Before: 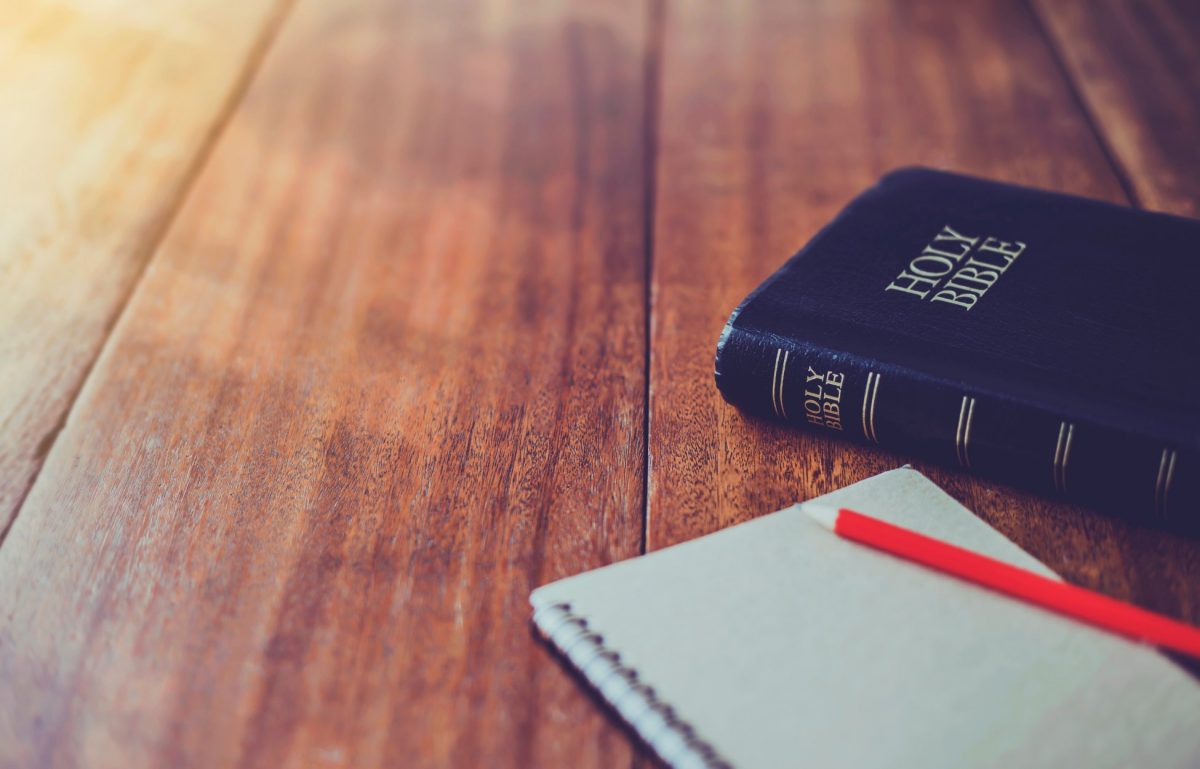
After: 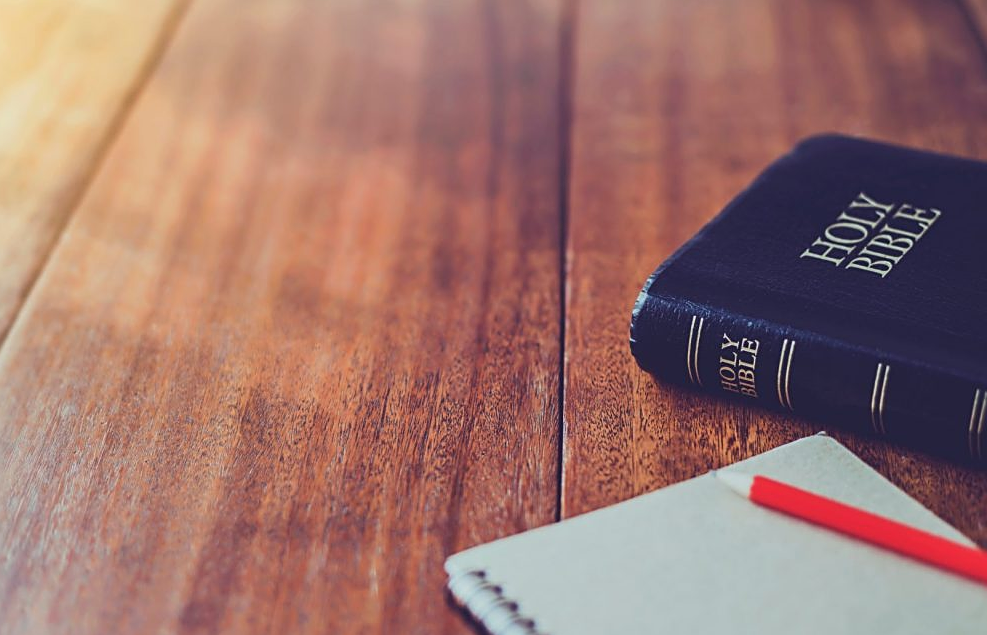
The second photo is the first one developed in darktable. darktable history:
sharpen: on, module defaults
crop and rotate: left 7.147%, top 4.383%, right 10.537%, bottom 13.023%
